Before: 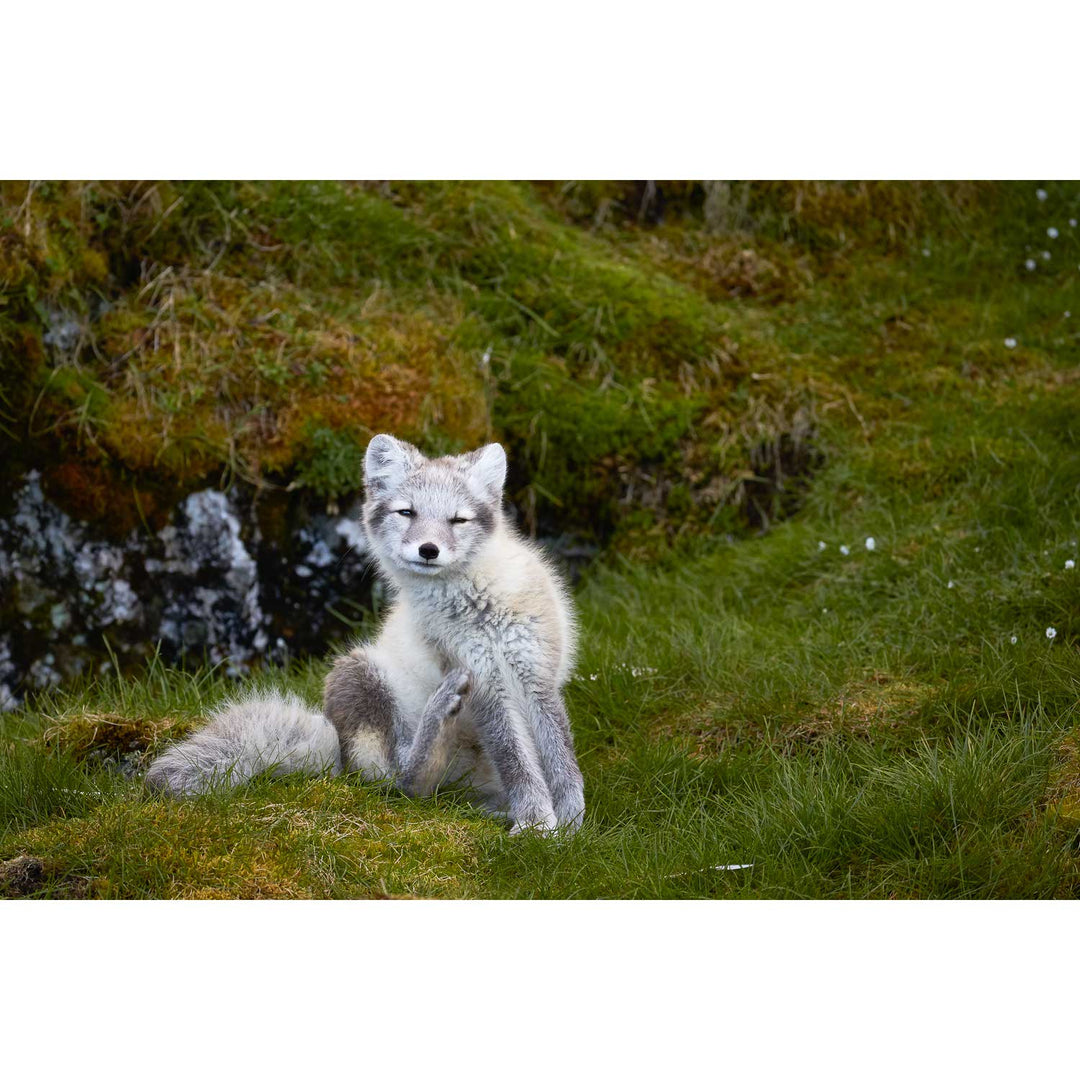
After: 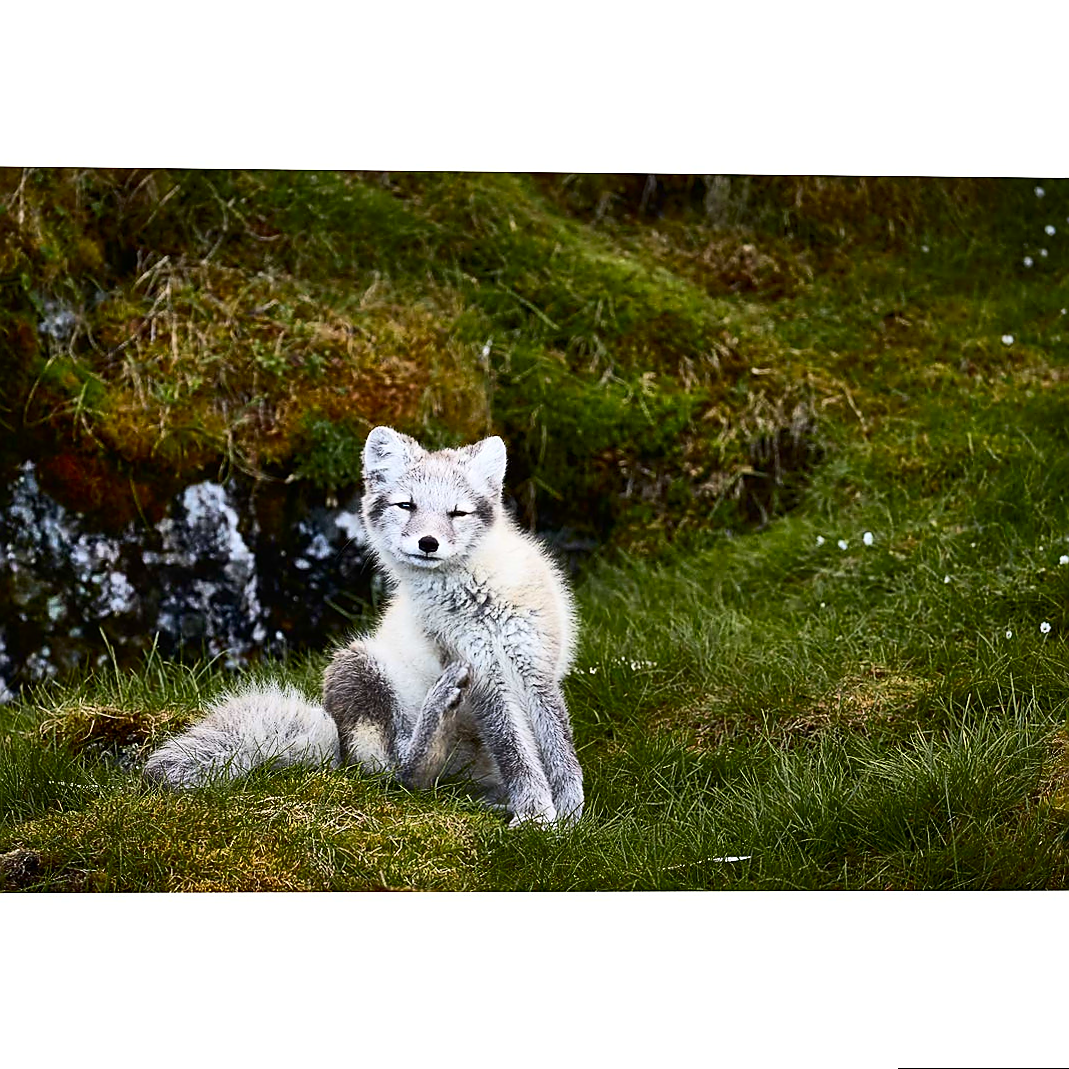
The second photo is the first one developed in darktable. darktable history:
contrast brightness saturation: contrast 0.28
sharpen: radius 1.4, amount 1.25, threshold 0.7
rotate and perspective: rotation 0.174°, lens shift (vertical) 0.013, lens shift (horizontal) 0.019, shear 0.001, automatic cropping original format, crop left 0.007, crop right 0.991, crop top 0.016, crop bottom 0.997
shadows and highlights: white point adjustment 0.1, highlights -70, soften with gaussian
